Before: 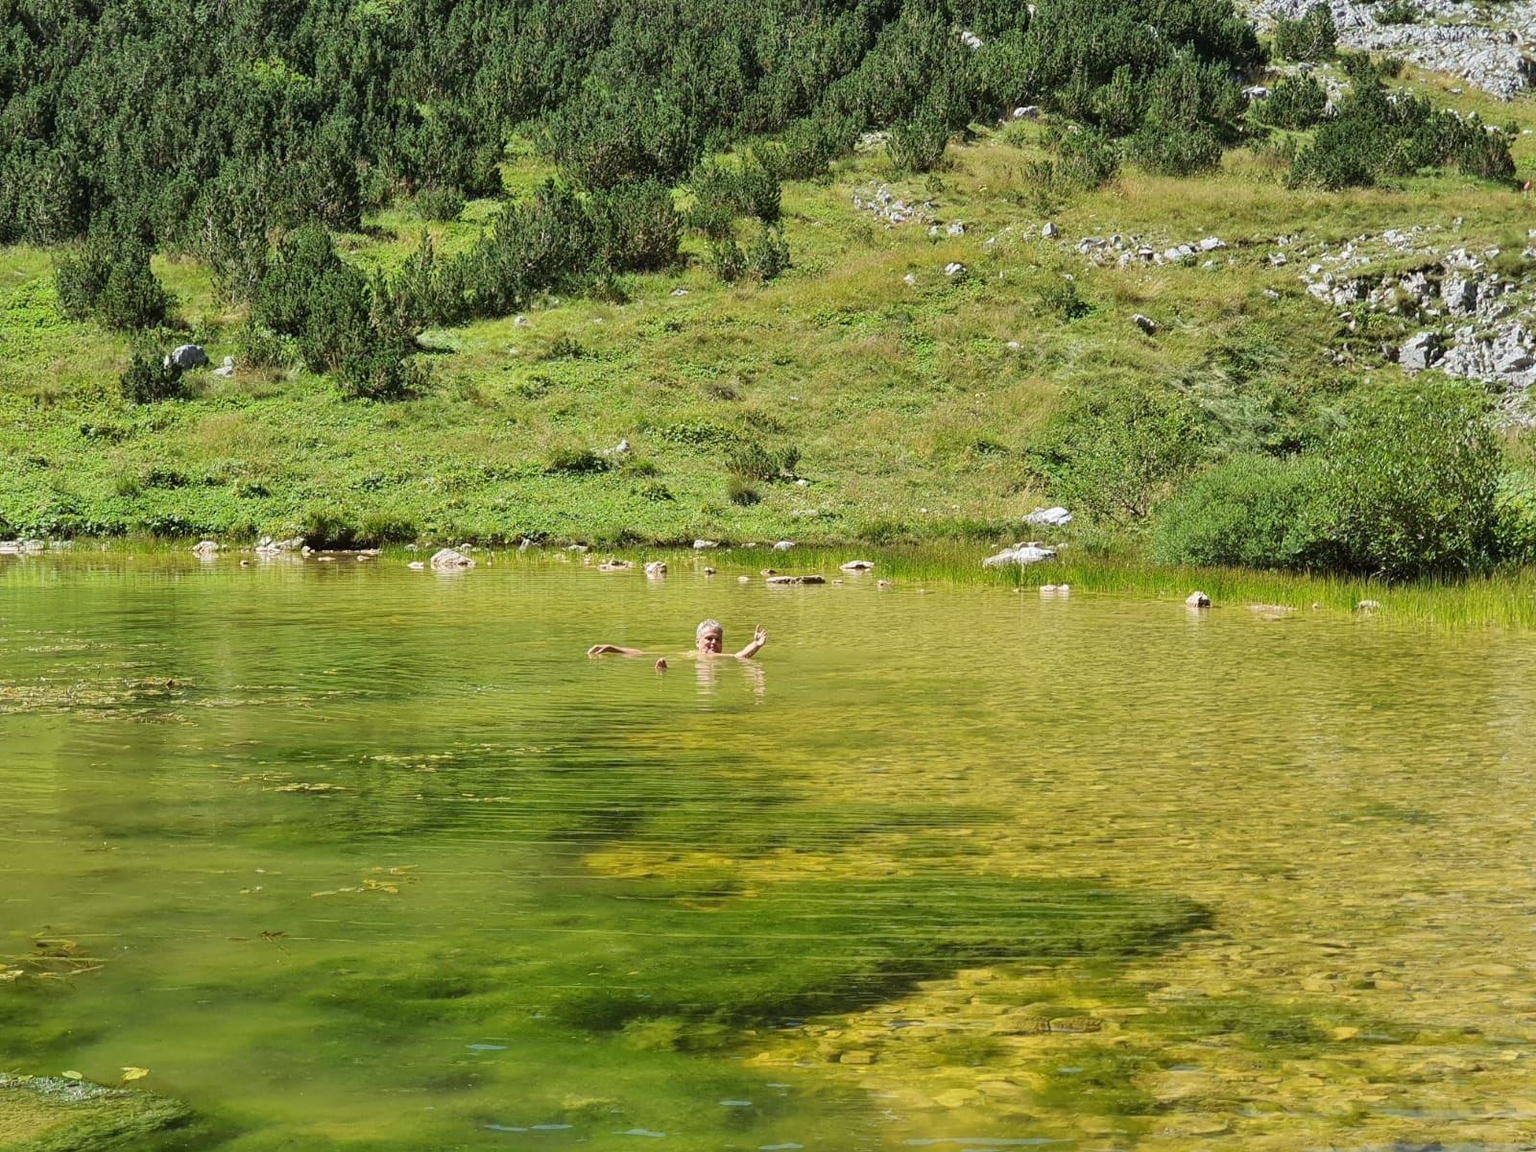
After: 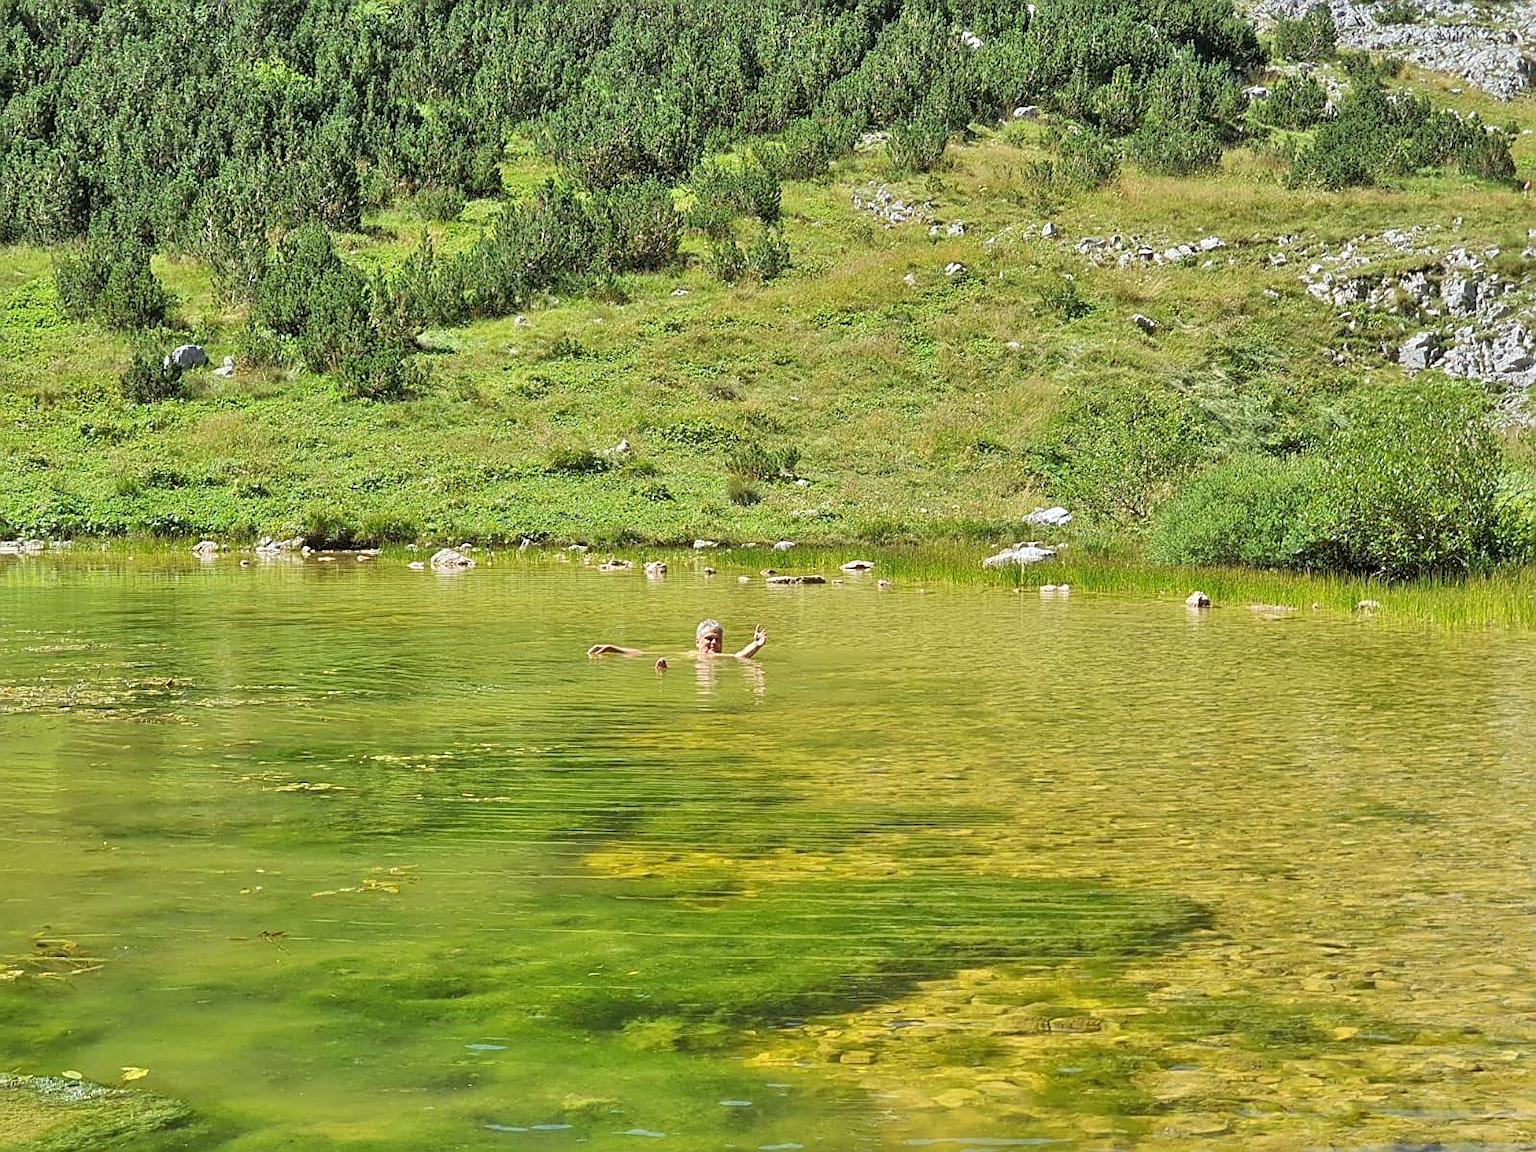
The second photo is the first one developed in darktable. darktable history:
tone equalizer: -7 EV 0.159 EV, -6 EV 0.594 EV, -5 EV 1.17 EV, -4 EV 1.35 EV, -3 EV 1.14 EV, -2 EV 0.6 EV, -1 EV 0.161 EV
sharpen: on, module defaults
